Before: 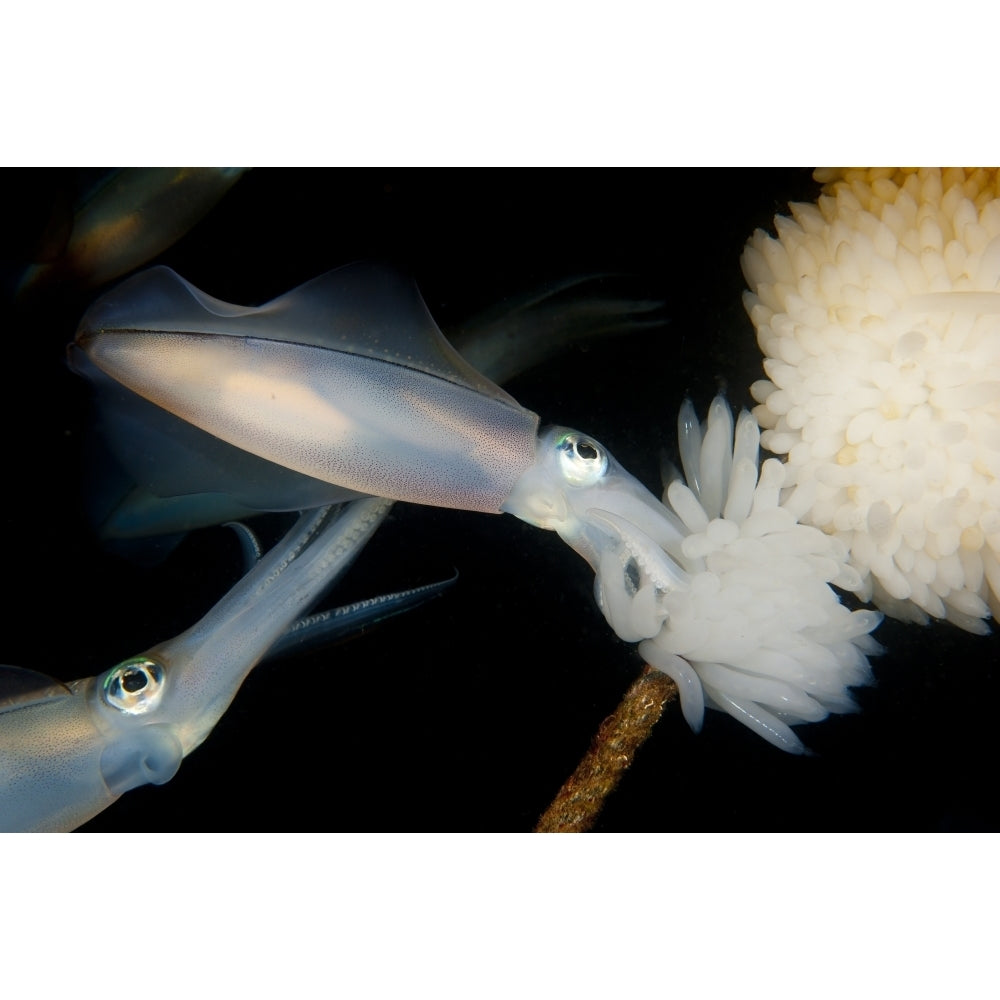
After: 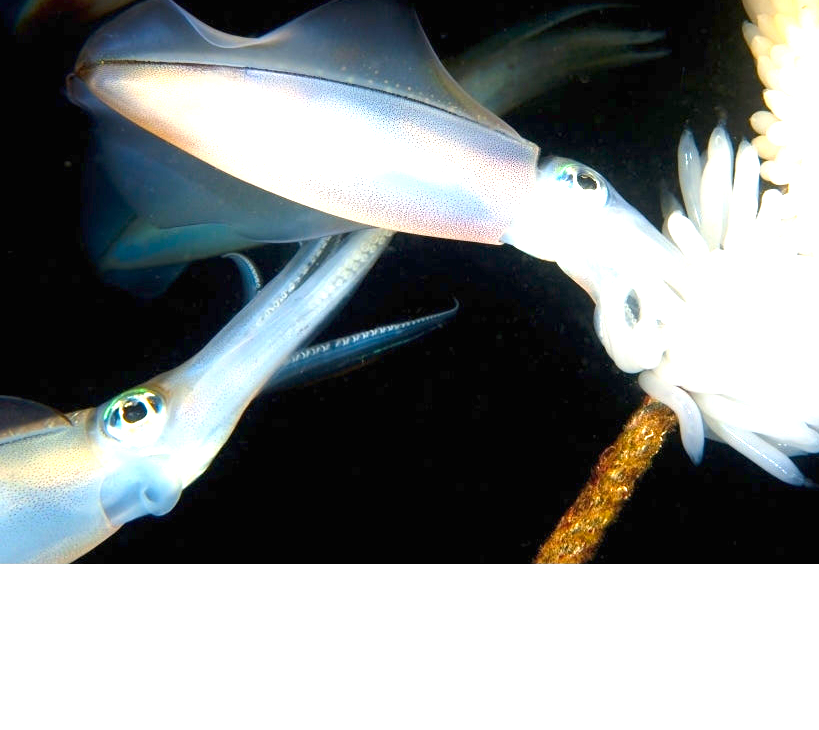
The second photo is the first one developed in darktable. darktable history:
exposure: black level correction 0, exposure 1.996 EV, compensate highlight preservation false
crop: top 26.991%, right 18.007%
color balance rgb: perceptual saturation grading › global saturation -2.881%, perceptual brilliance grading › global brilliance 1.428%, perceptual brilliance grading › highlights -3.805%, global vibrance 39.333%
